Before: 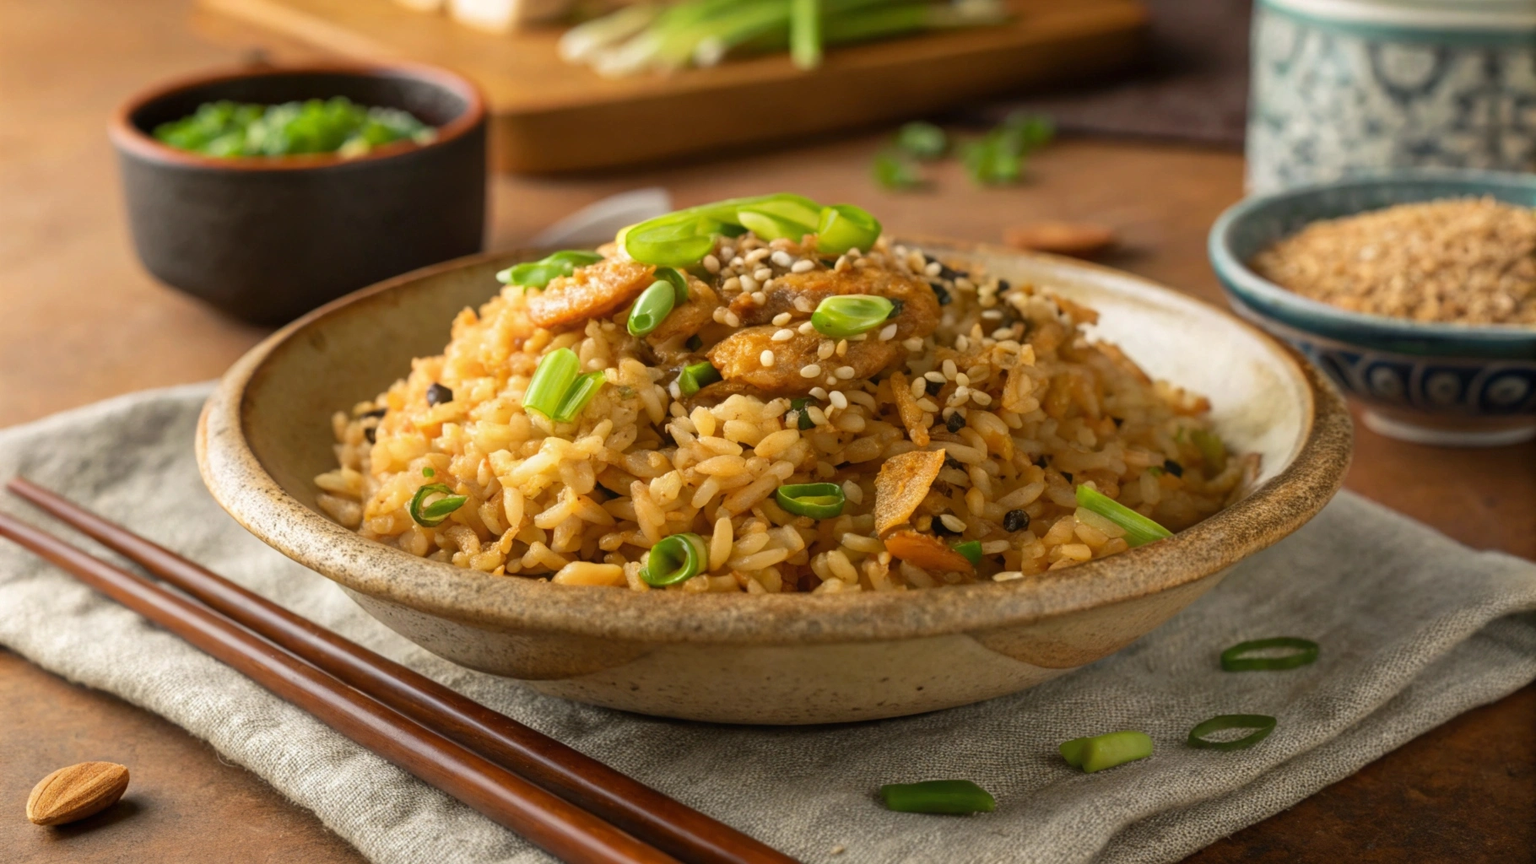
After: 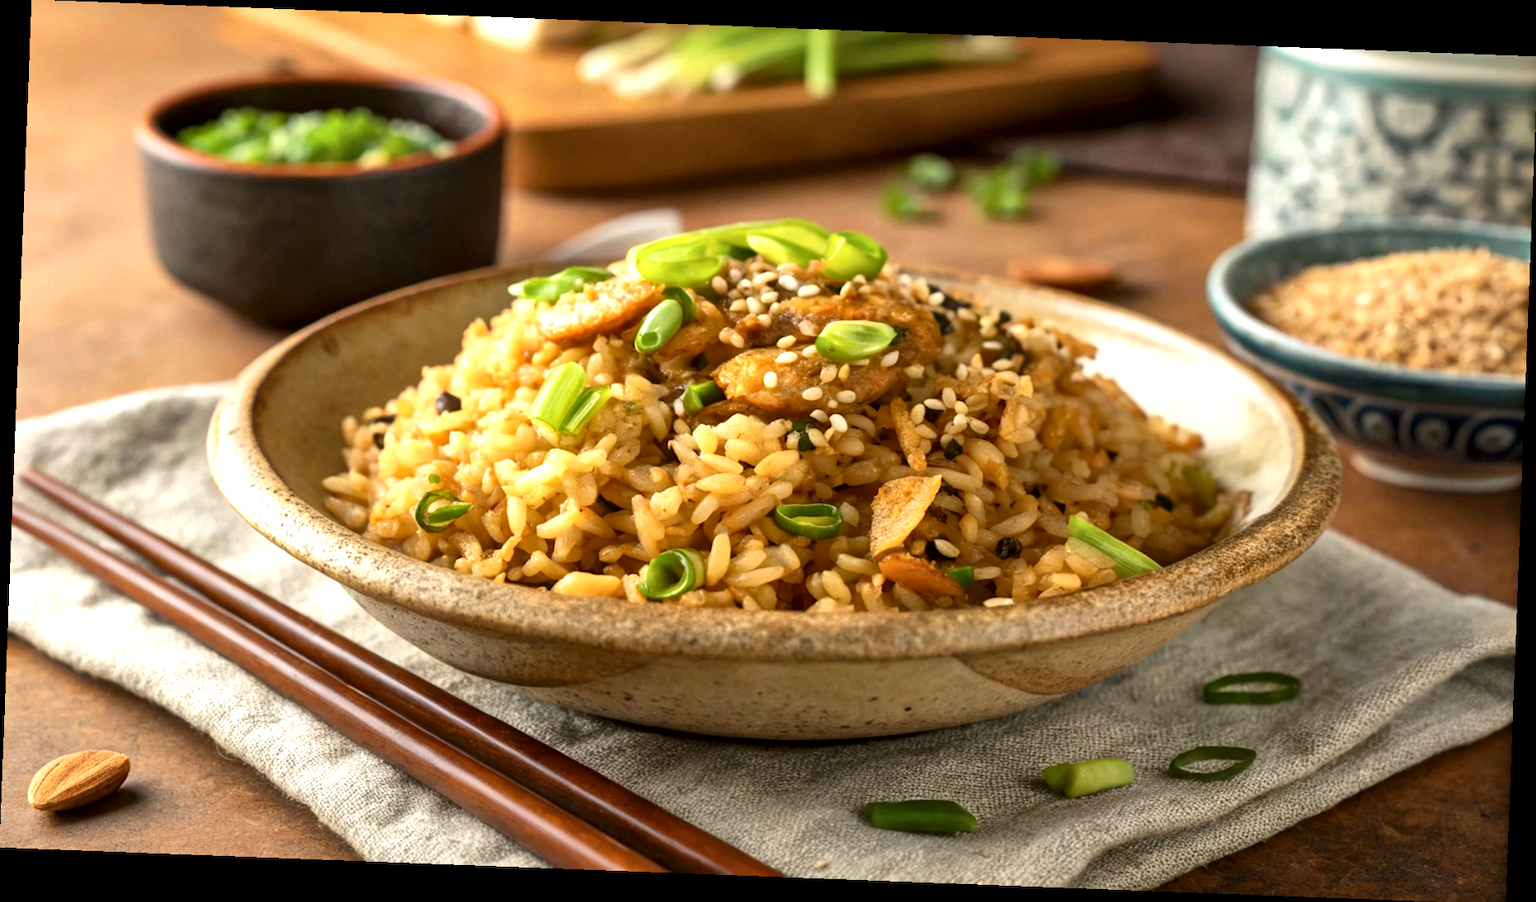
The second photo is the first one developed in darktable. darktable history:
local contrast: mode bilateral grid, contrast 25, coarseness 60, detail 151%, midtone range 0.2
exposure: exposure 0.507 EV, compensate highlight preservation false
rotate and perspective: rotation 2.17°, automatic cropping off
